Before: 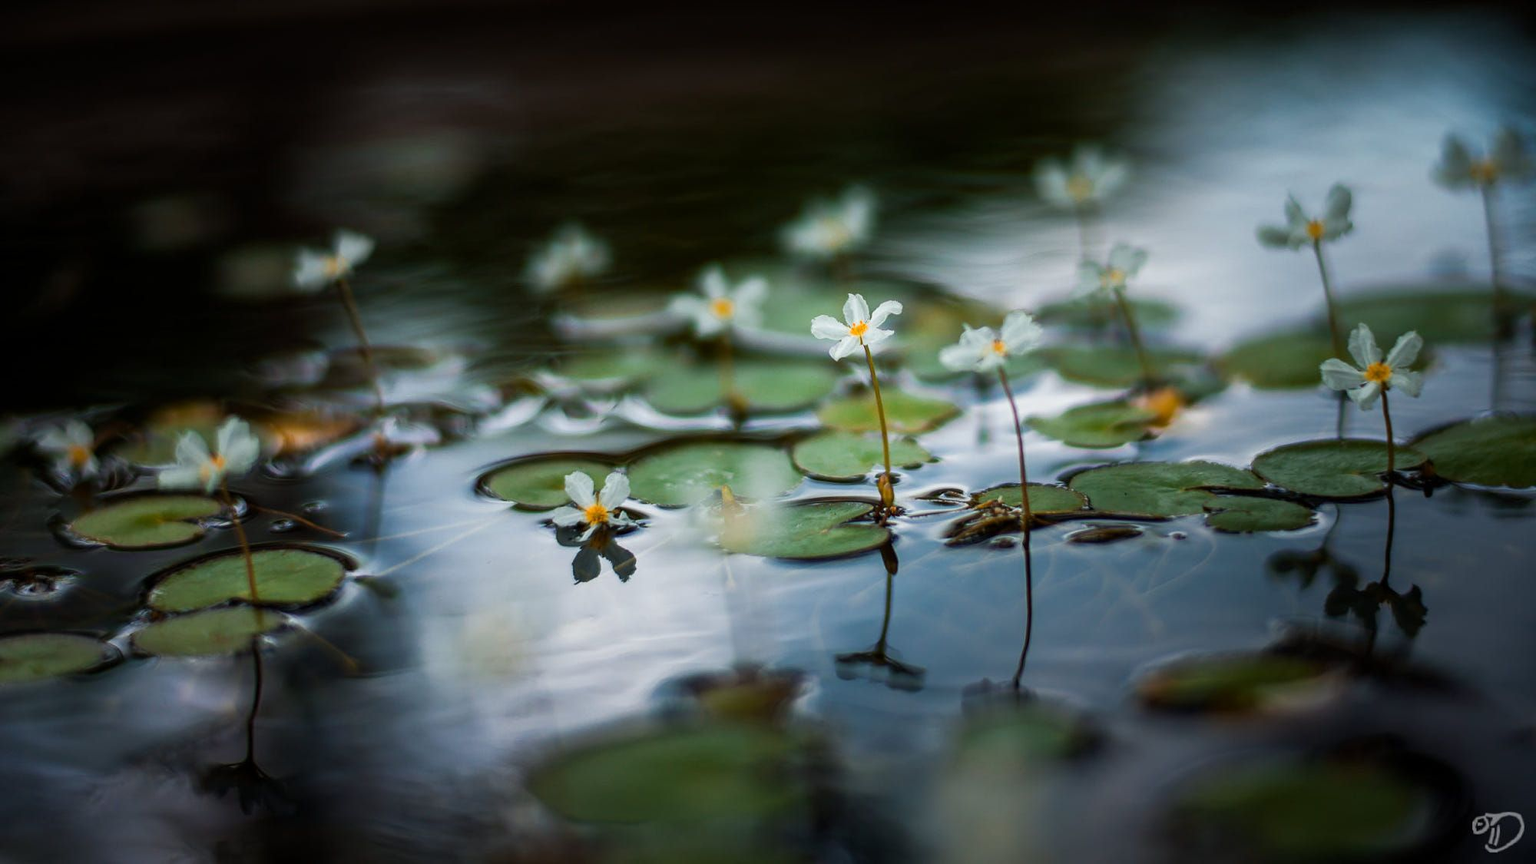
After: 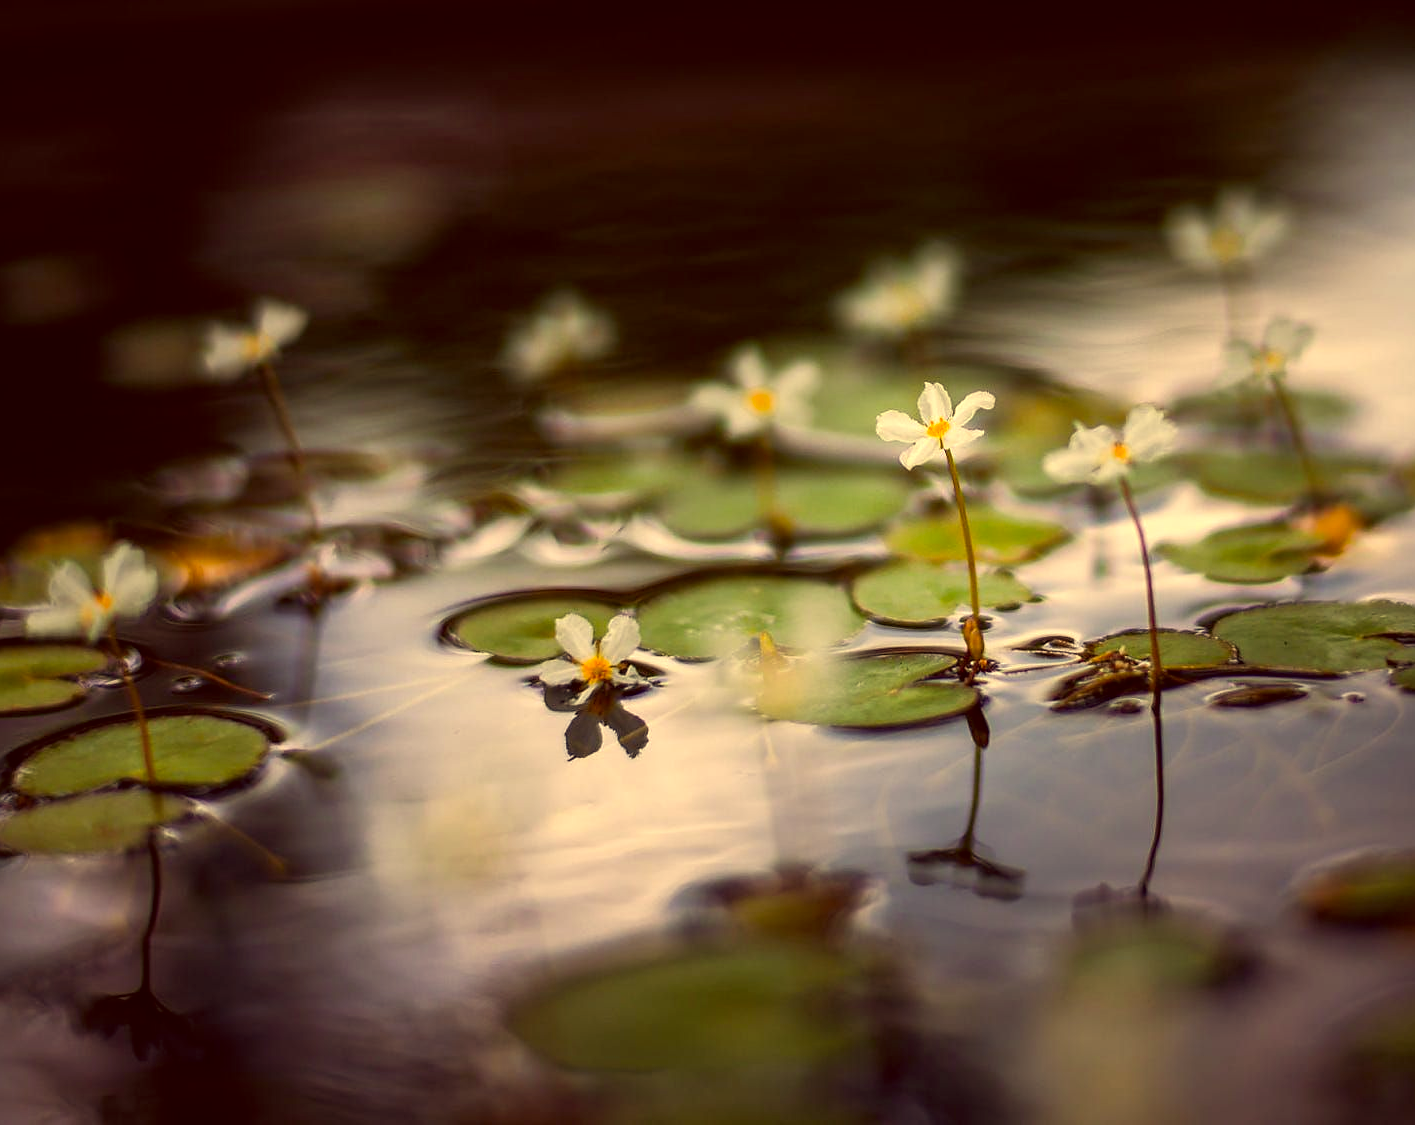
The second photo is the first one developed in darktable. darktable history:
sharpen: radius 1.025, threshold 1.054
exposure: exposure 0.296 EV, compensate exposure bias true, compensate highlight preservation false
crop and rotate: left 9.026%, right 20.183%
color correction: highlights a* 9.98, highlights b* 38.76, shadows a* 14.34, shadows b* 3.49
